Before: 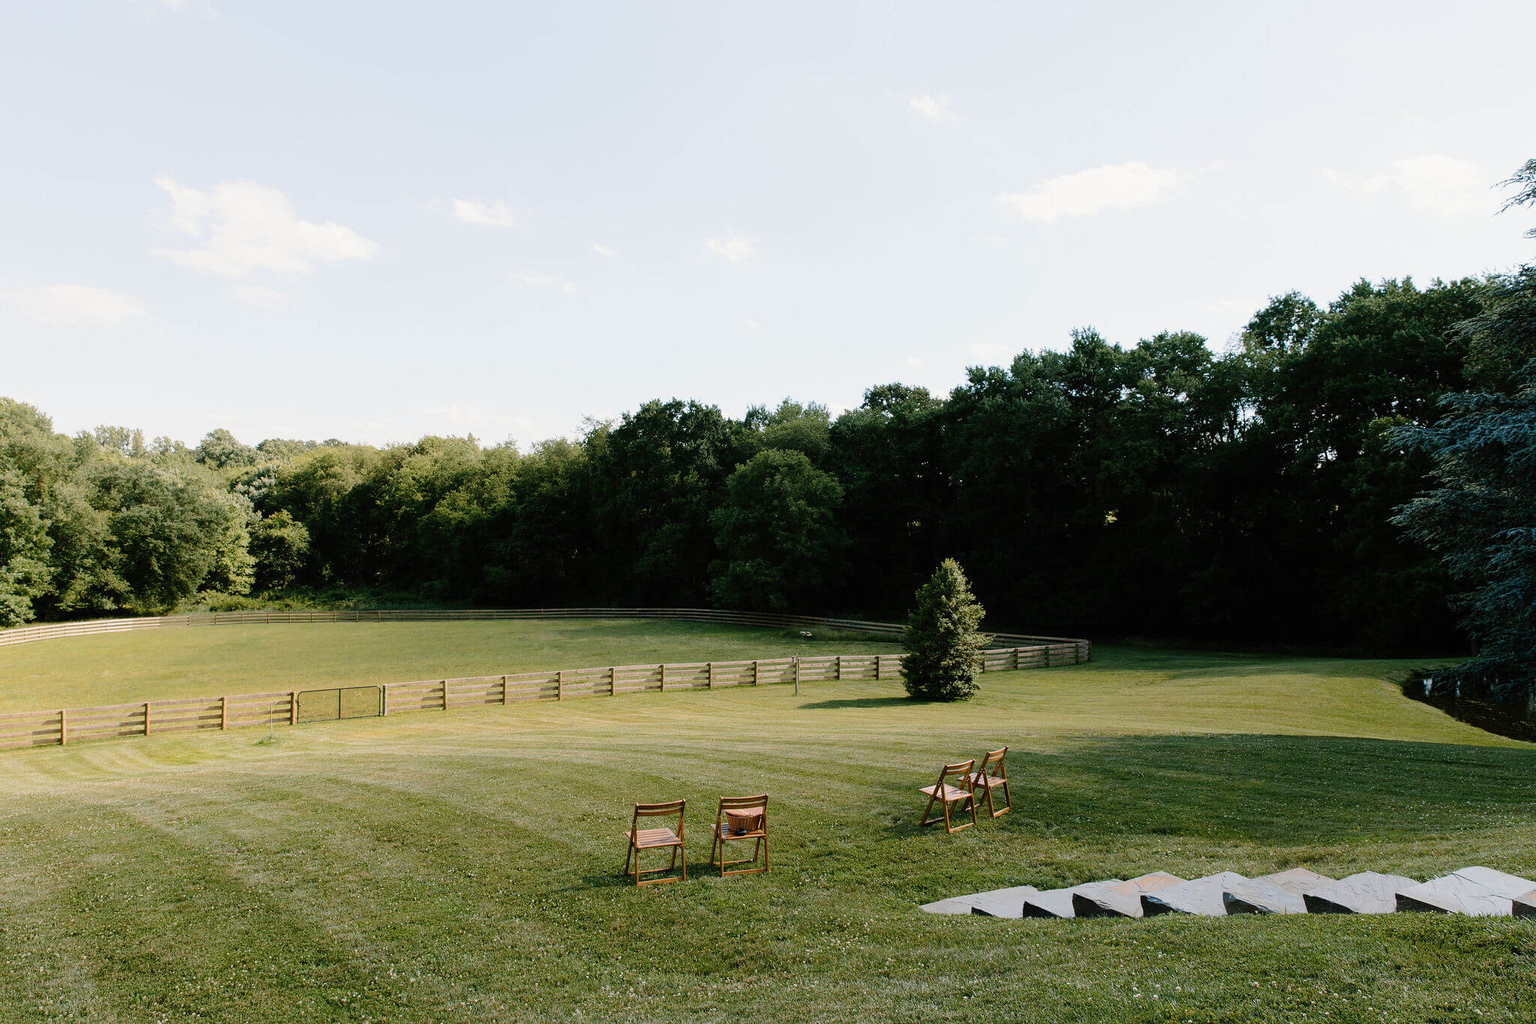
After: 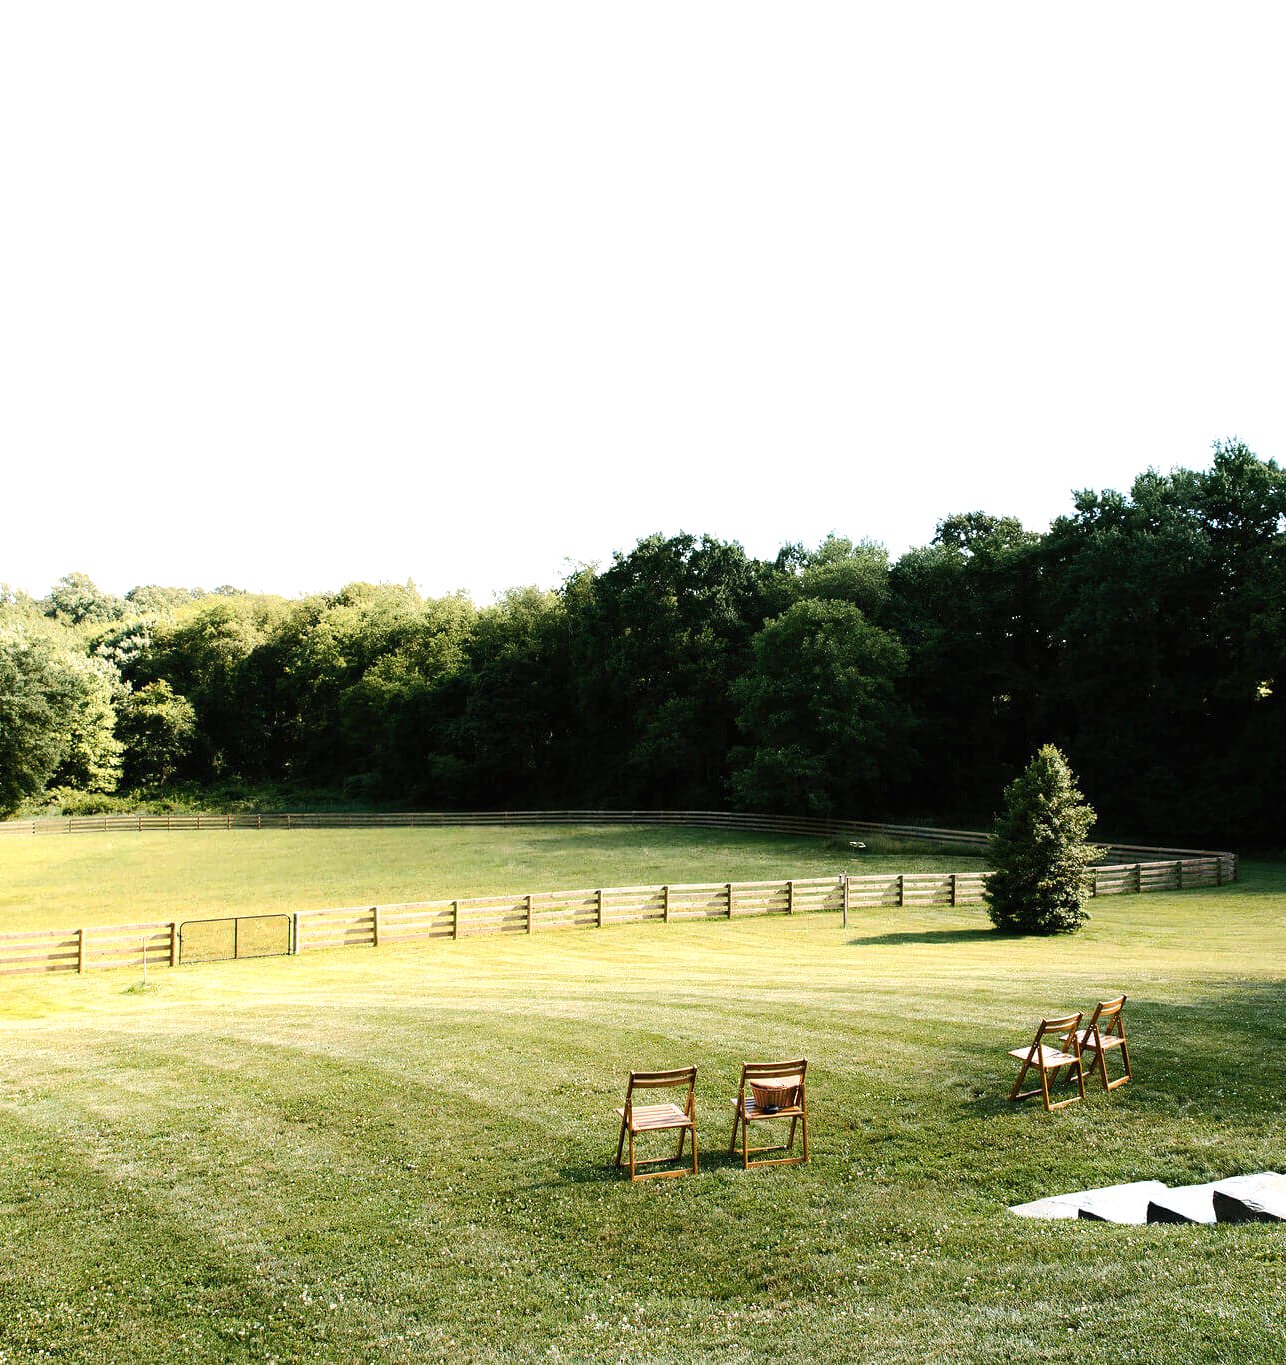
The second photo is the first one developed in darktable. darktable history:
exposure: exposure 0.4 EV, compensate highlight preservation false
crop: left 10.644%, right 26.528%
tone equalizer: -8 EV 0.001 EV, -7 EV -0.002 EV, -6 EV 0.002 EV, -5 EV -0.03 EV, -4 EV -0.116 EV, -3 EV -0.169 EV, -2 EV 0.24 EV, -1 EV 0.702 EV, +0 EV 0.493 EV
